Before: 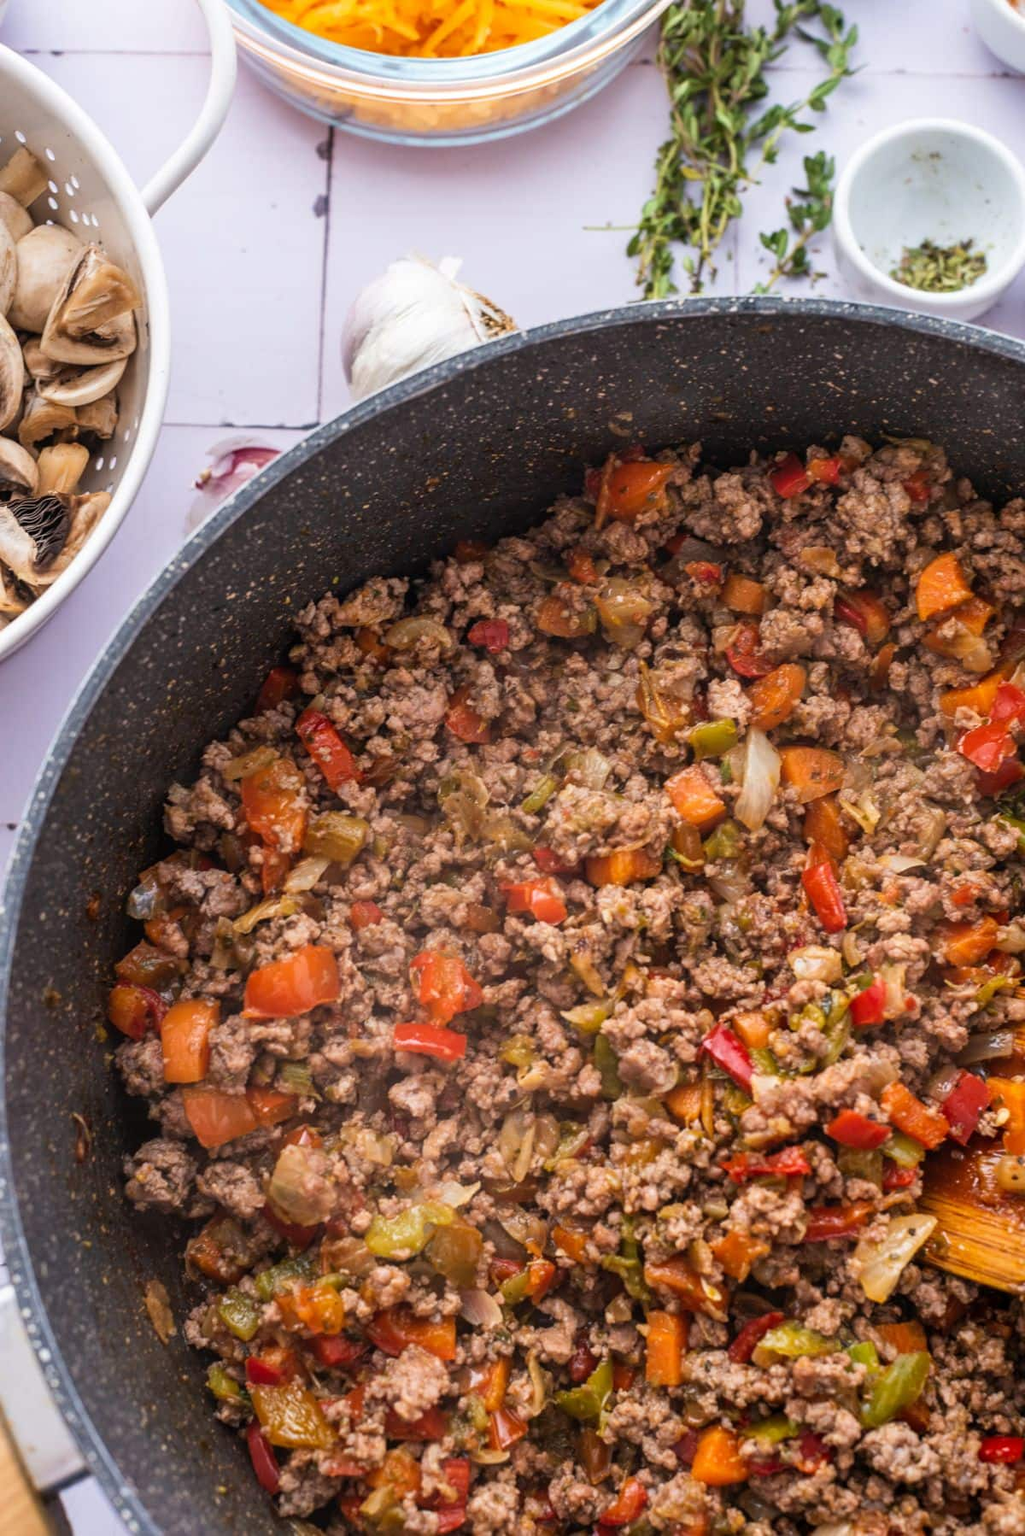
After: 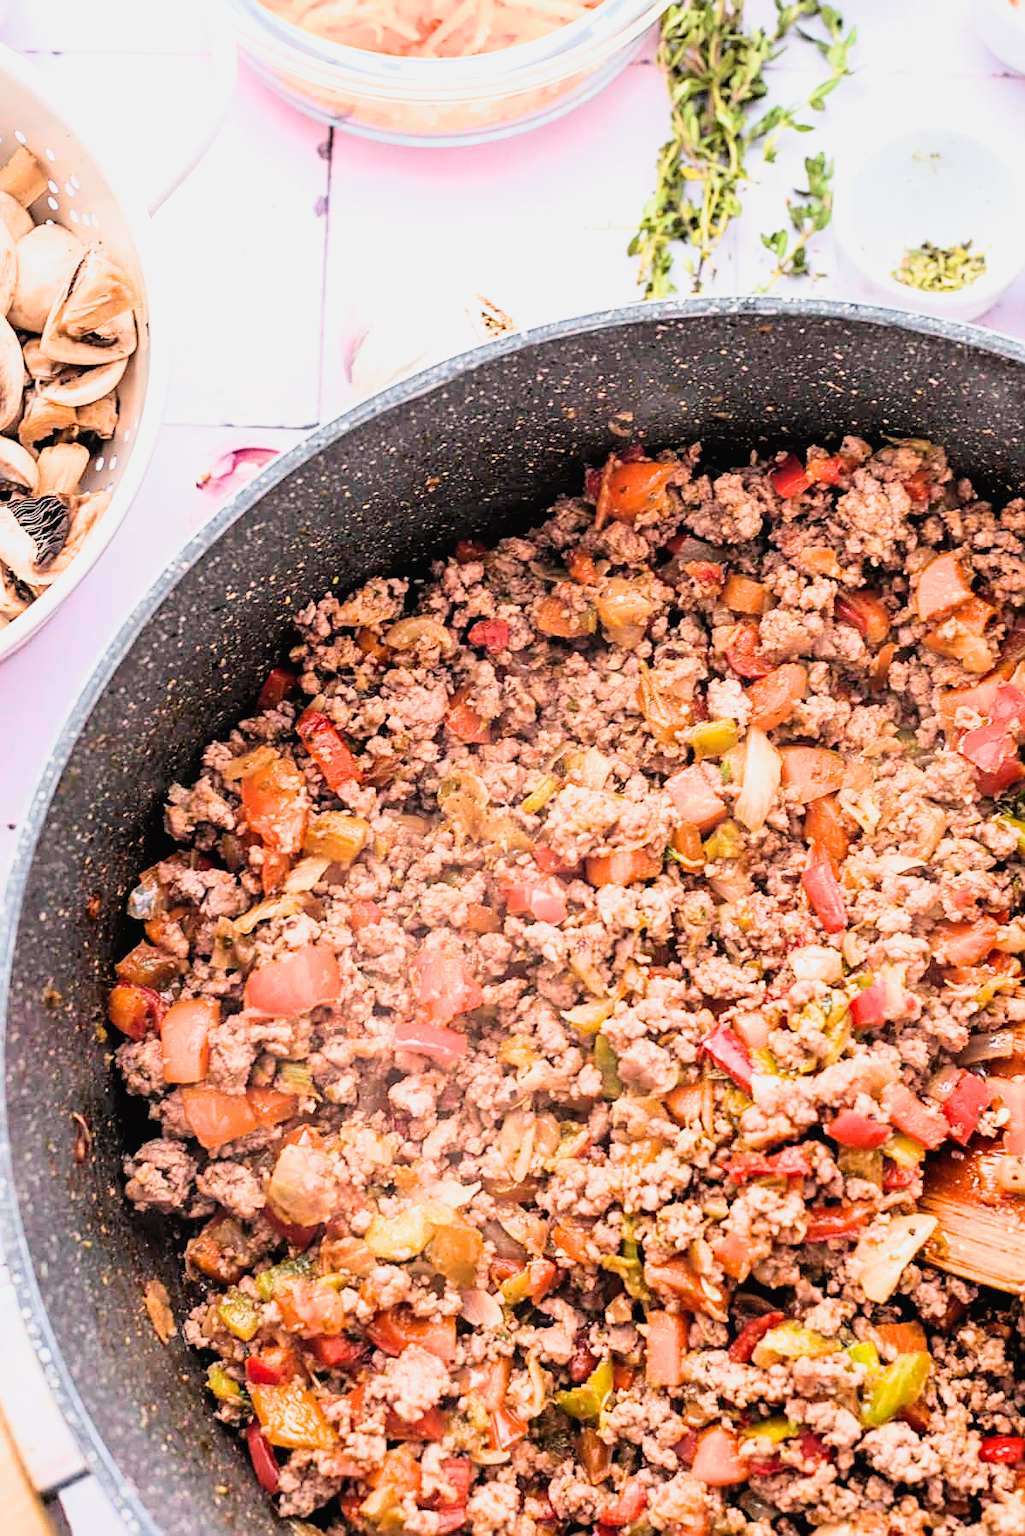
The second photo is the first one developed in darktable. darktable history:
exposure: black level correction 0, exposure 1.5 EV, compensate highlight preservation false
tone curve: curves: ch0 [(0, 0.013) (0.036, 0.045) (0.274, 0.286) (0.566, 0.623) (0.794, 0.827) (1, 0.953)]; ch1 [(0, 0) (0.389, 0.403) (0.462, 0.48) (0.499, 0.5) (0.524, 0.527) (0.57, 0.599) (0.626, 0.65) (0.761, 0.781) (1, 1)]; ch2 [(0, 0) (0.464, 0.478) (0.5, 0.501) (0.533, 0.542) (0.599, 0.613) (0.704, 0.731) (1, 1)], color space Lab, independent channels, preserve colors none
sharpen: on, module defaults
filmic rgb: black relative exposure -3.86 EV, white relative exposure 3.48 EV, hardness 2.63, contrast 1.103
